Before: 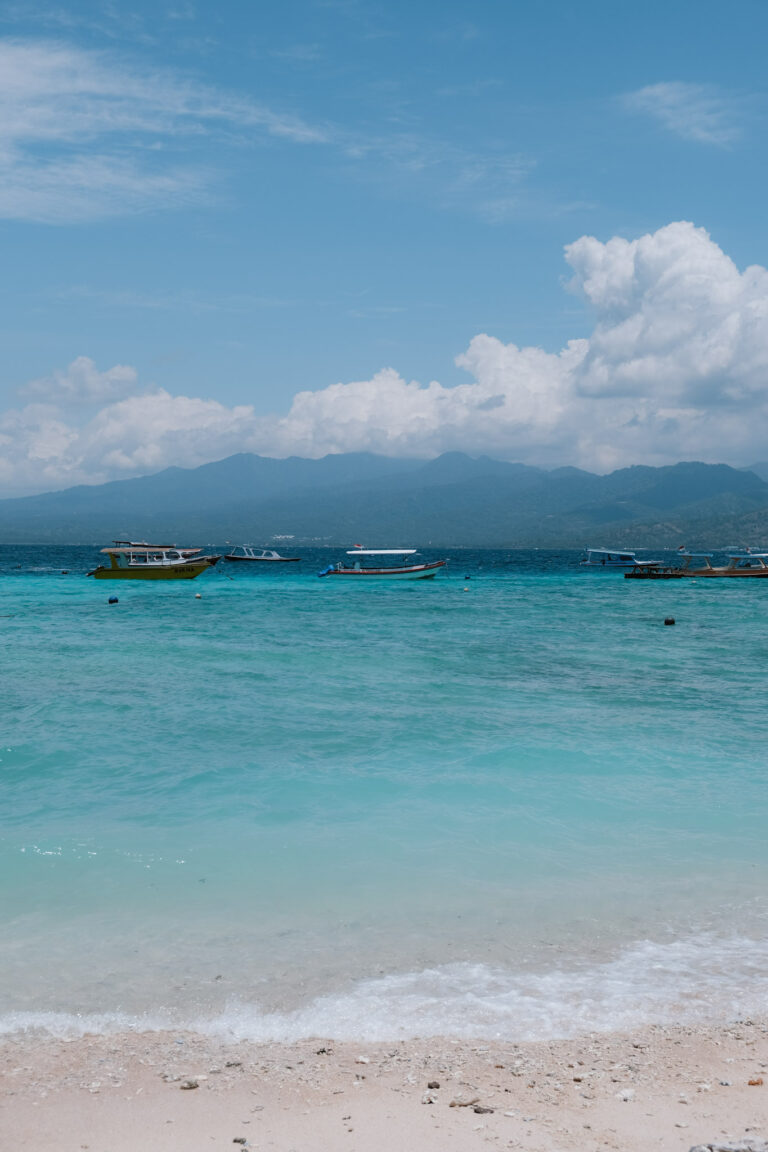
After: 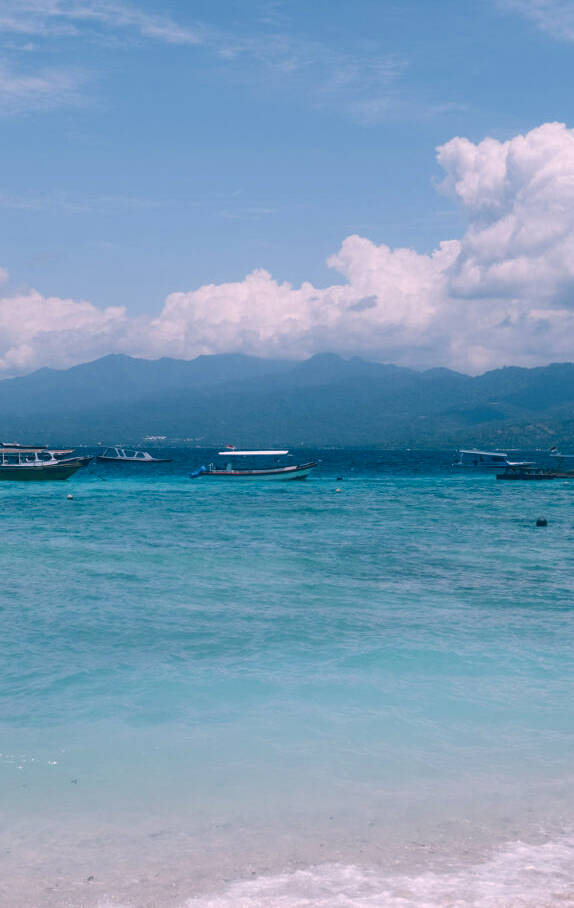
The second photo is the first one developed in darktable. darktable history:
crop: left 16.768%, top 8.653%, right 8.362%, bottom 12.485%
color correction: highlights a* 14.46, highlights b* 5.85, shadows a* -5.53, shadows b* -15.24, saturation 0.85
color balance: lift [1.016, 0.983, 1, 1.017], gamma [0.958, 1, 1, 1], gain [0.981, 1.007, 0.993, 1.002], input saturation 118.26%, contrast 13.43%, contrast fulcrum 21.62%, output saturation 82.76%
